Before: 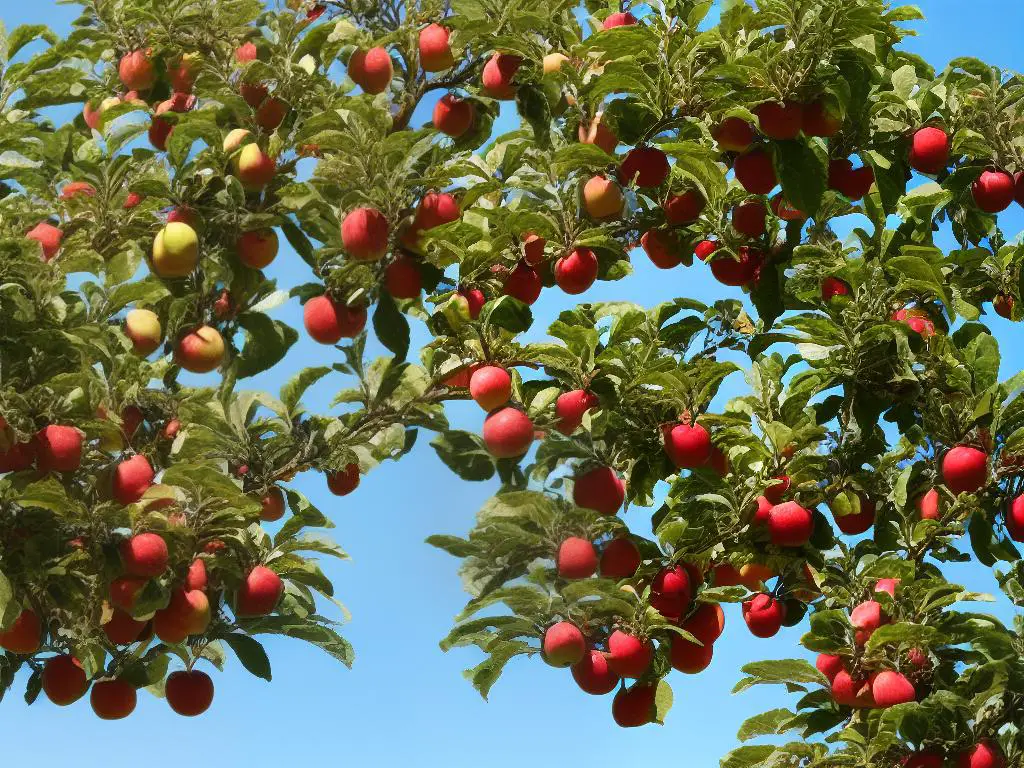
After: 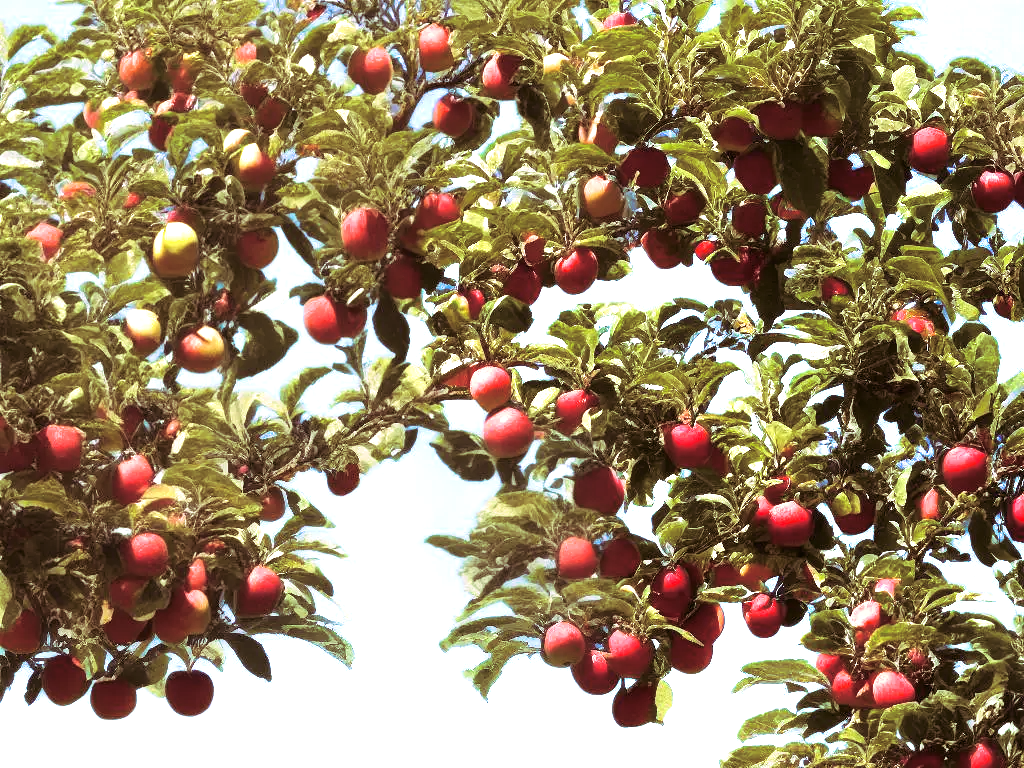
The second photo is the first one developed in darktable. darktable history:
exposure: black level correction 0.001, exposure 0.955 EV, compensate exposure bias true, compensate highlight preservation false
split-toning: highlights › hue 298.8°, highlights › saturation 0.73, compress 41.76%
shadows and highlights: shadows -30, highlights 30
